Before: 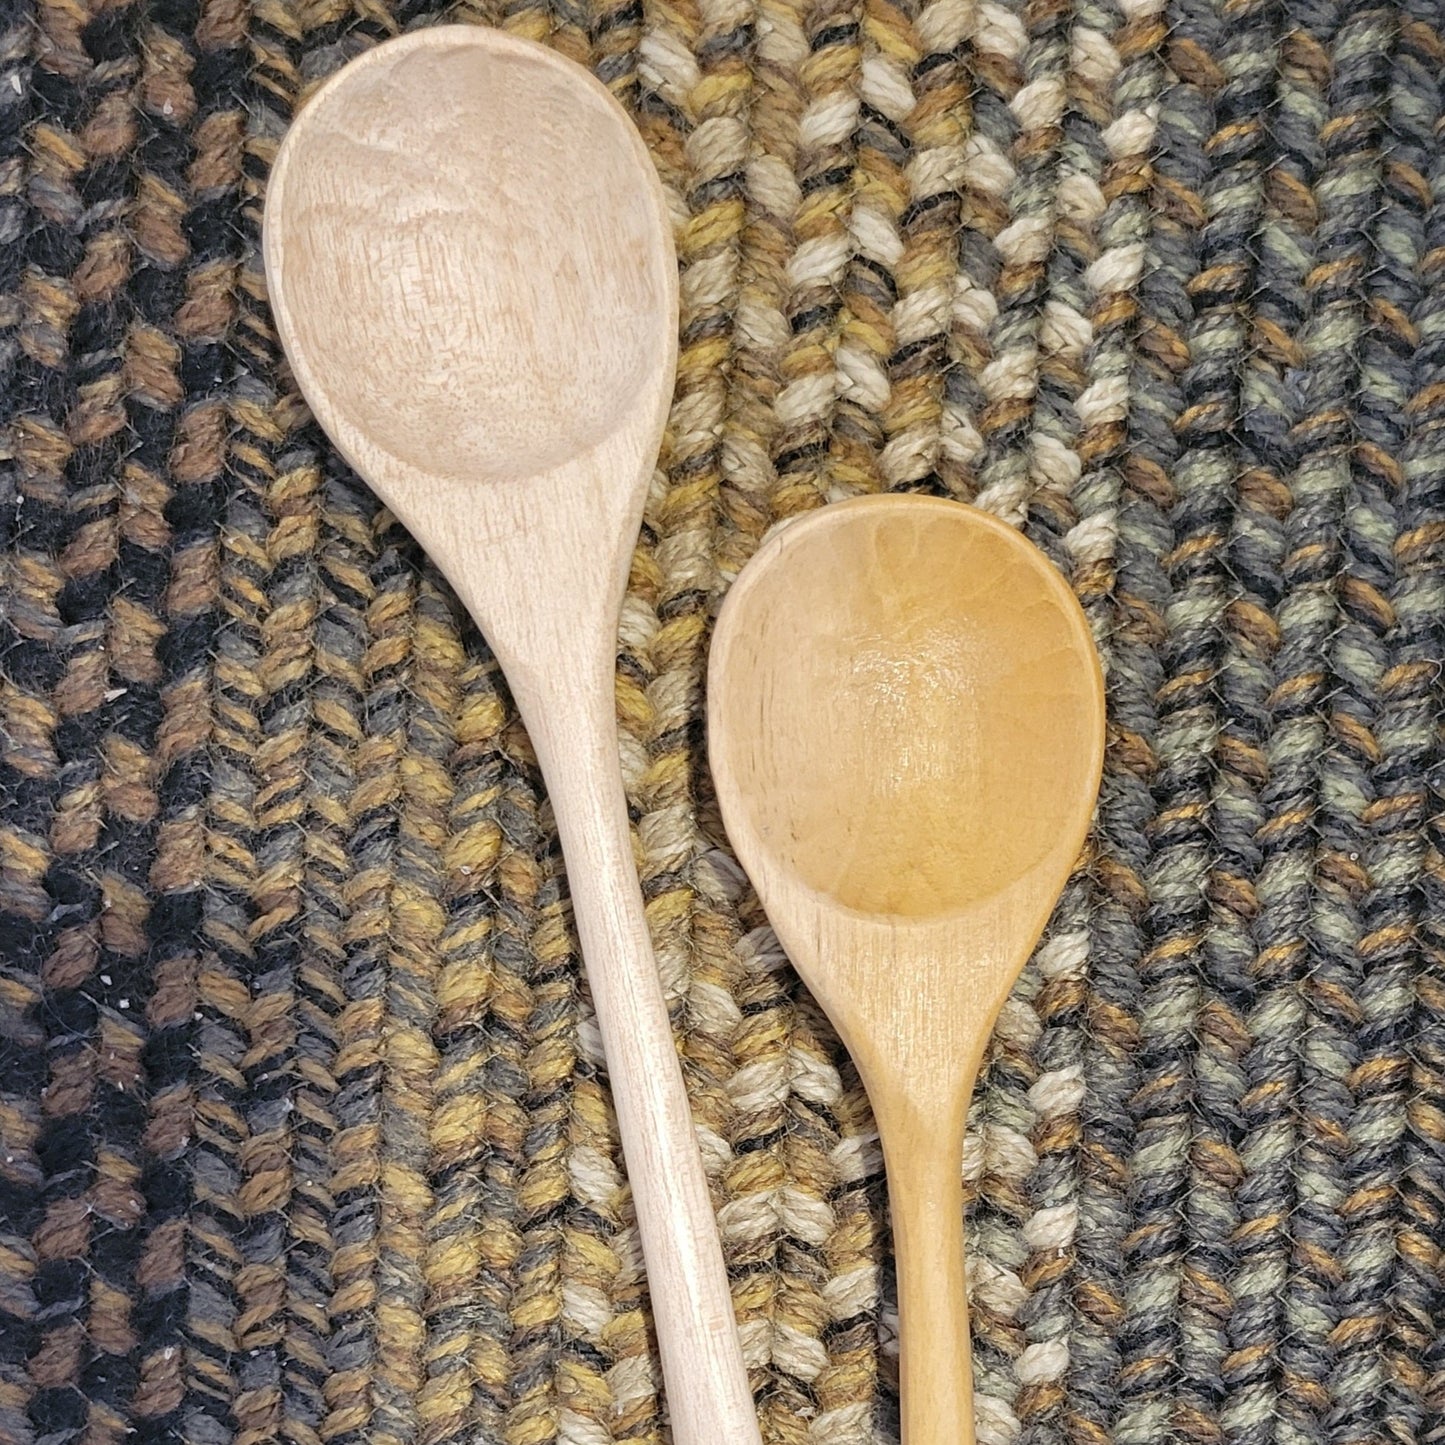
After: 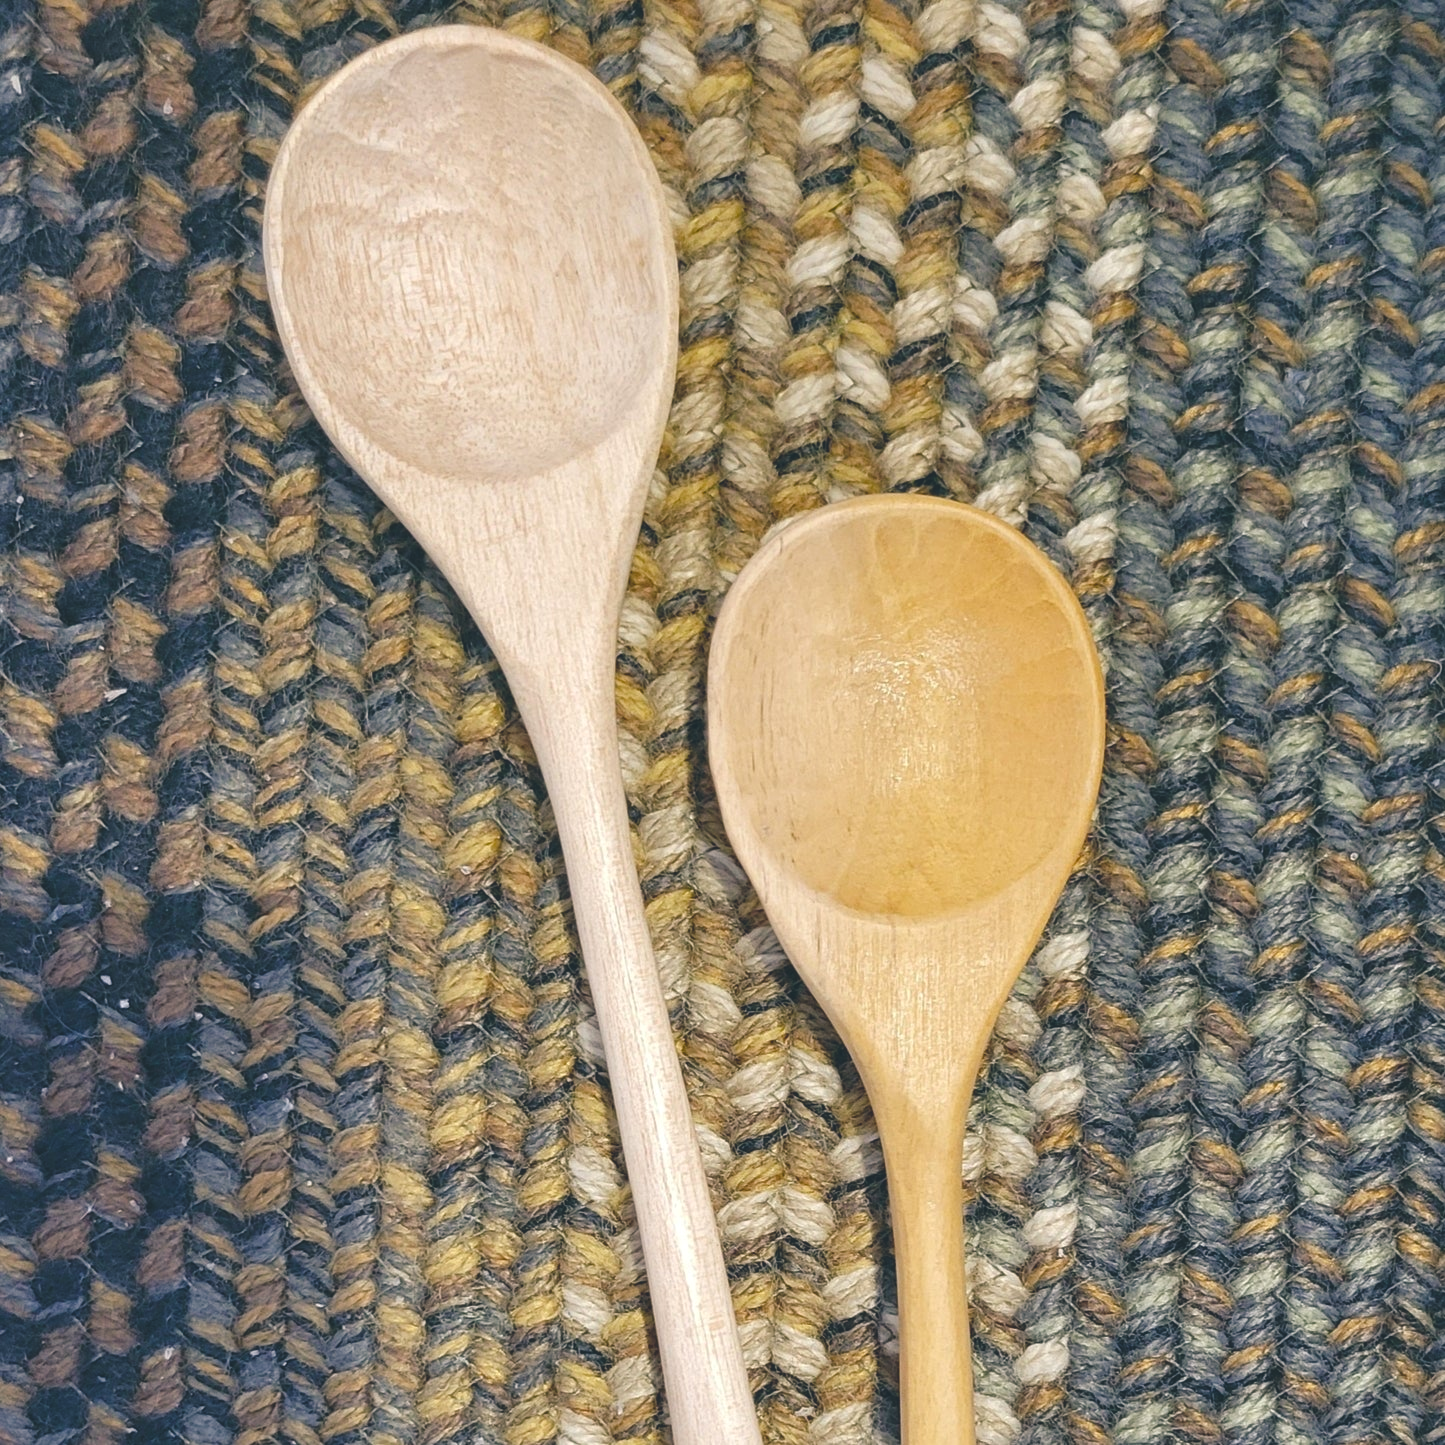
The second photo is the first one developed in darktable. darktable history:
color balance rgb: shadows lift › chroma 5.696%, shadows lift › hue 238.02°, global offset › luminance 1.998%, perceptual saturation grading › global saturation 20%, perceptual saturation grading › highlights -24.766%, perceptual saturation grading › shadows 25.305%, global vibrance 20%
